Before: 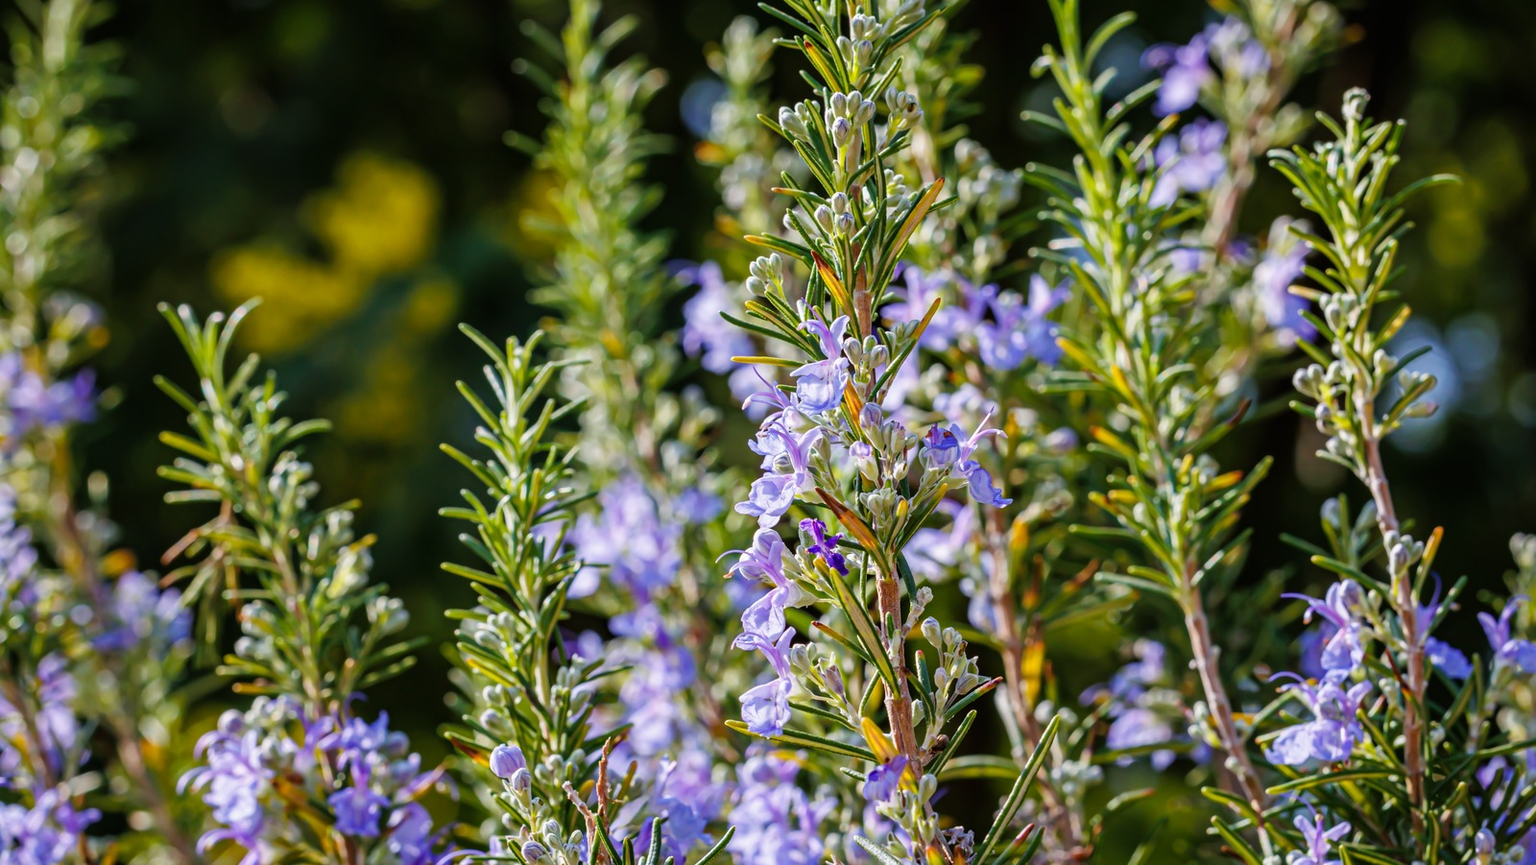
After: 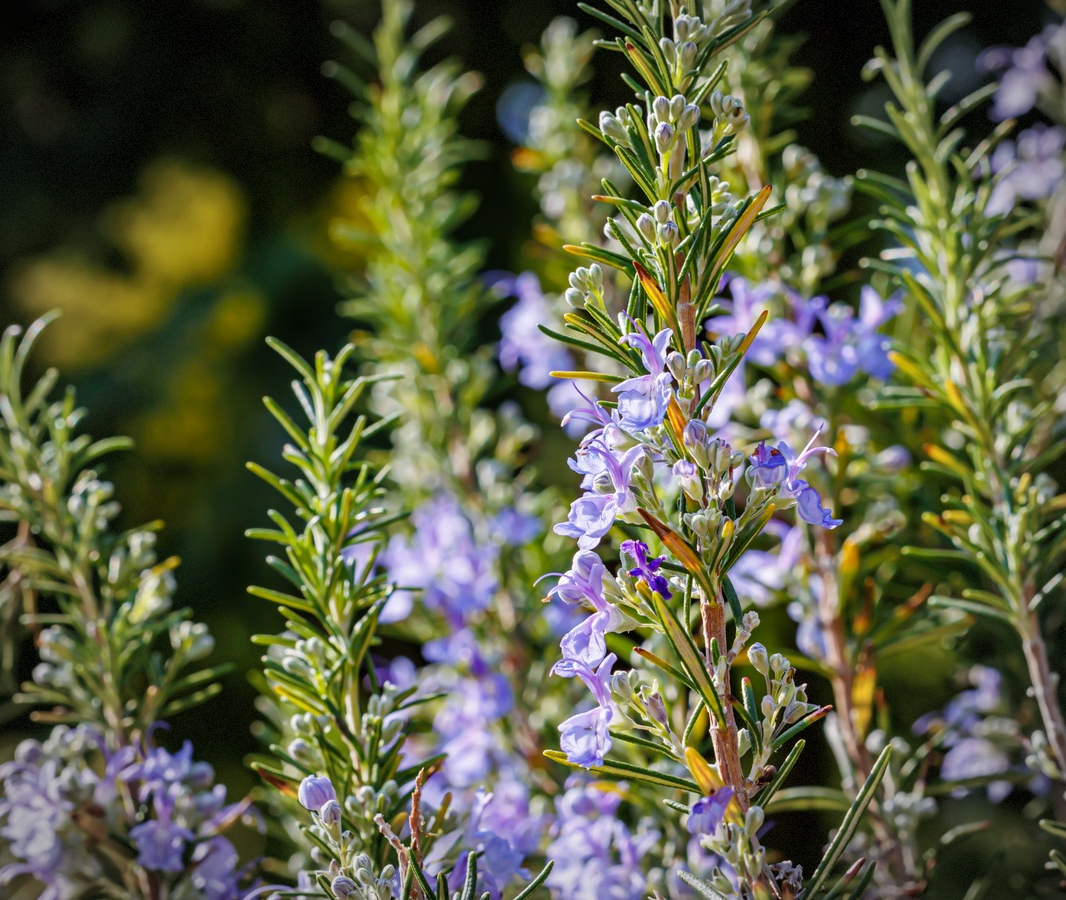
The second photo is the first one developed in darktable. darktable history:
crop and rotate: left 13.336%, right 20.026%
vignetting: fall-off start 67.49%, fall-off radius 66.77%, automatic ratio true, dithering 8-bit output
